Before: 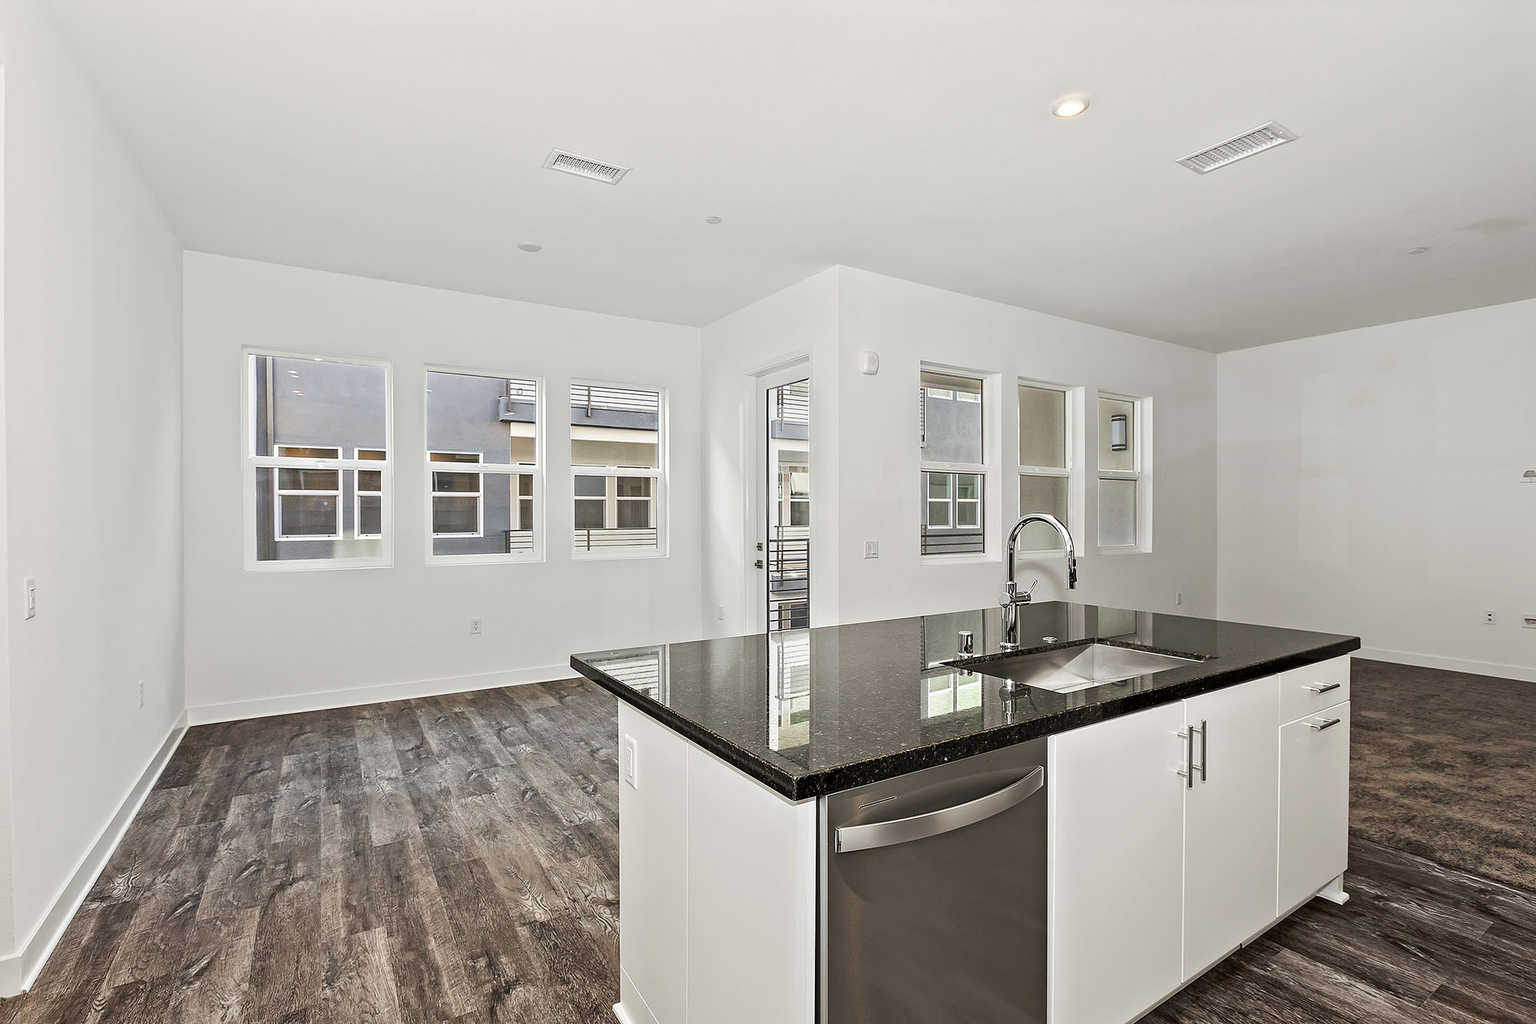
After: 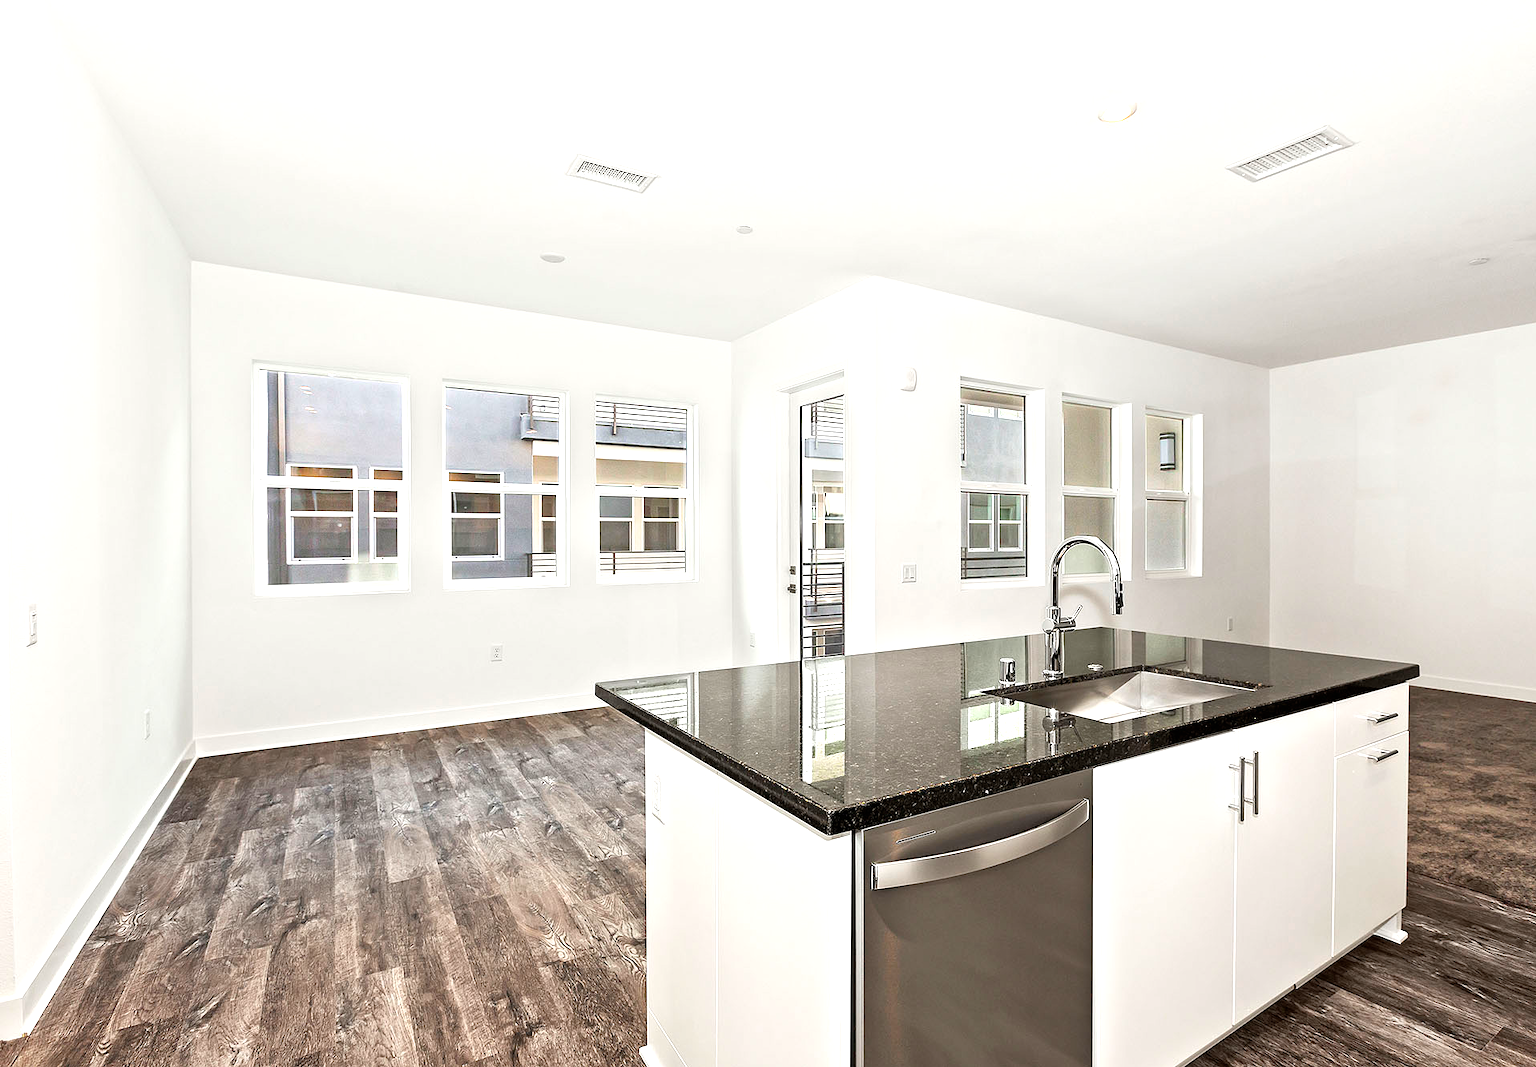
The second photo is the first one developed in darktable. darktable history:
exposure: black level correction 0, exposure 0.7 EV, compensate exposure bias true, compensate highlight preservation false
crop: right 4.126%, bottom 0.031%
